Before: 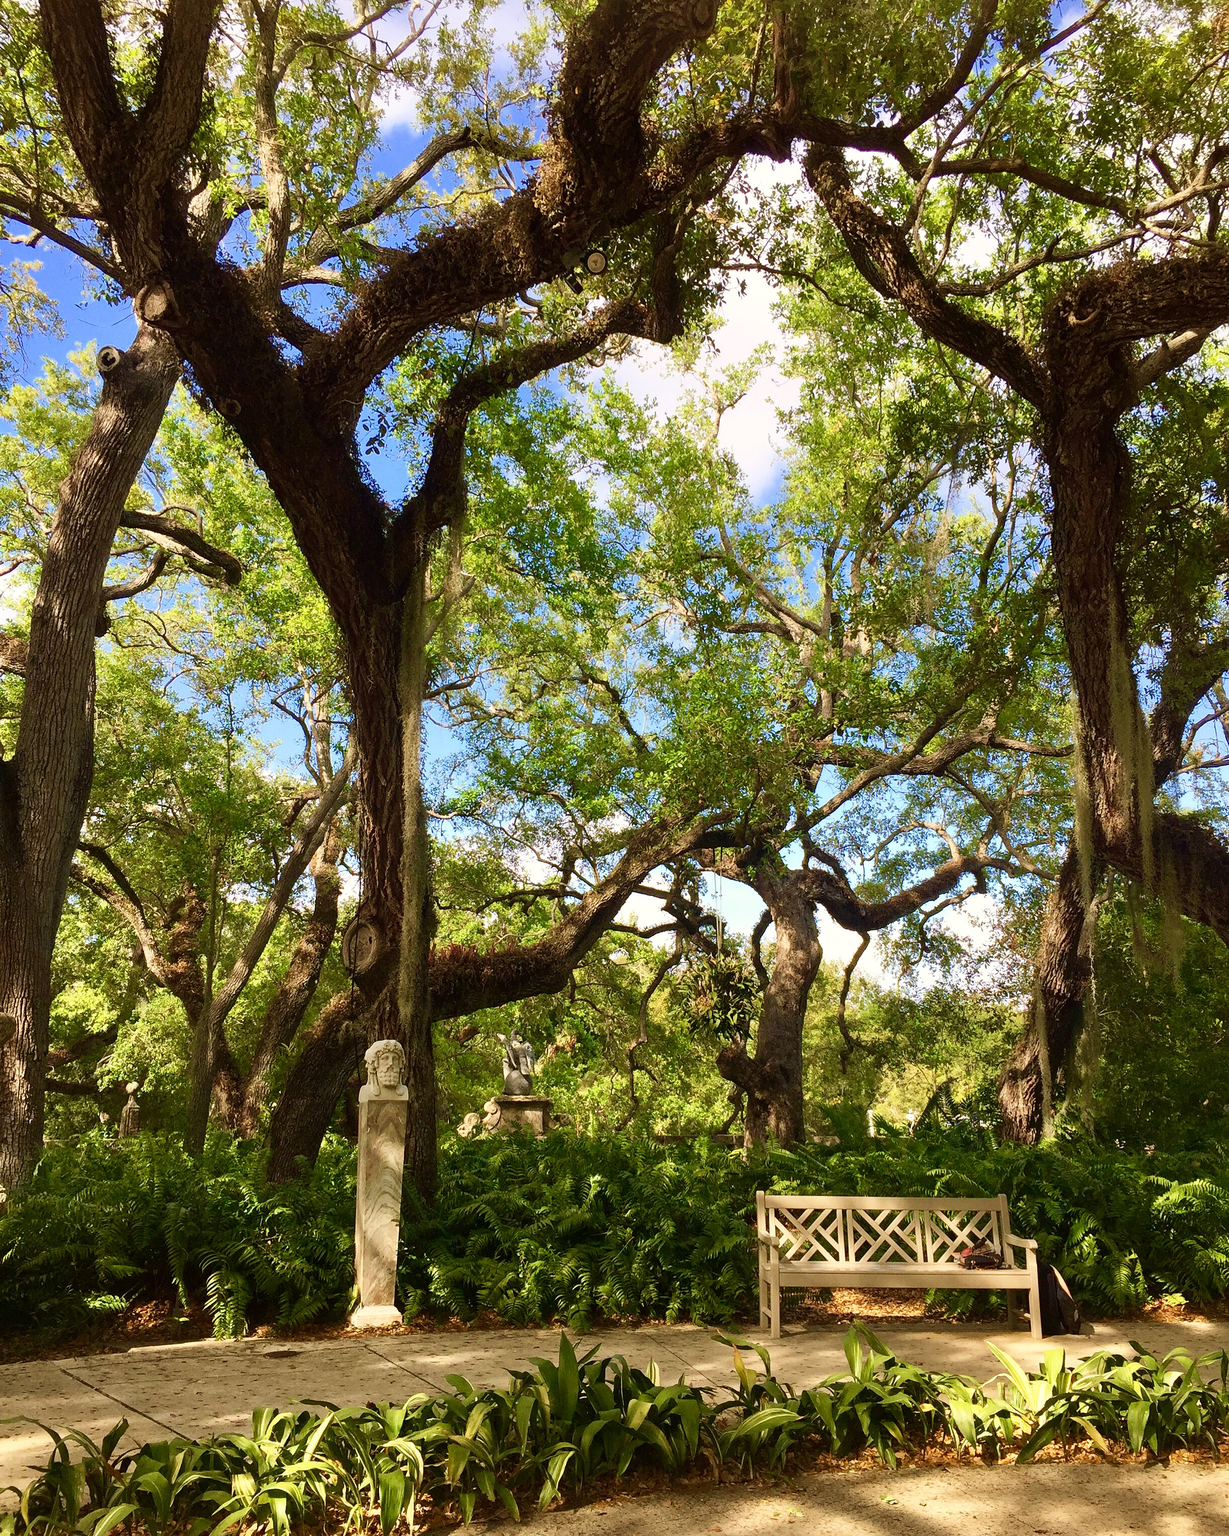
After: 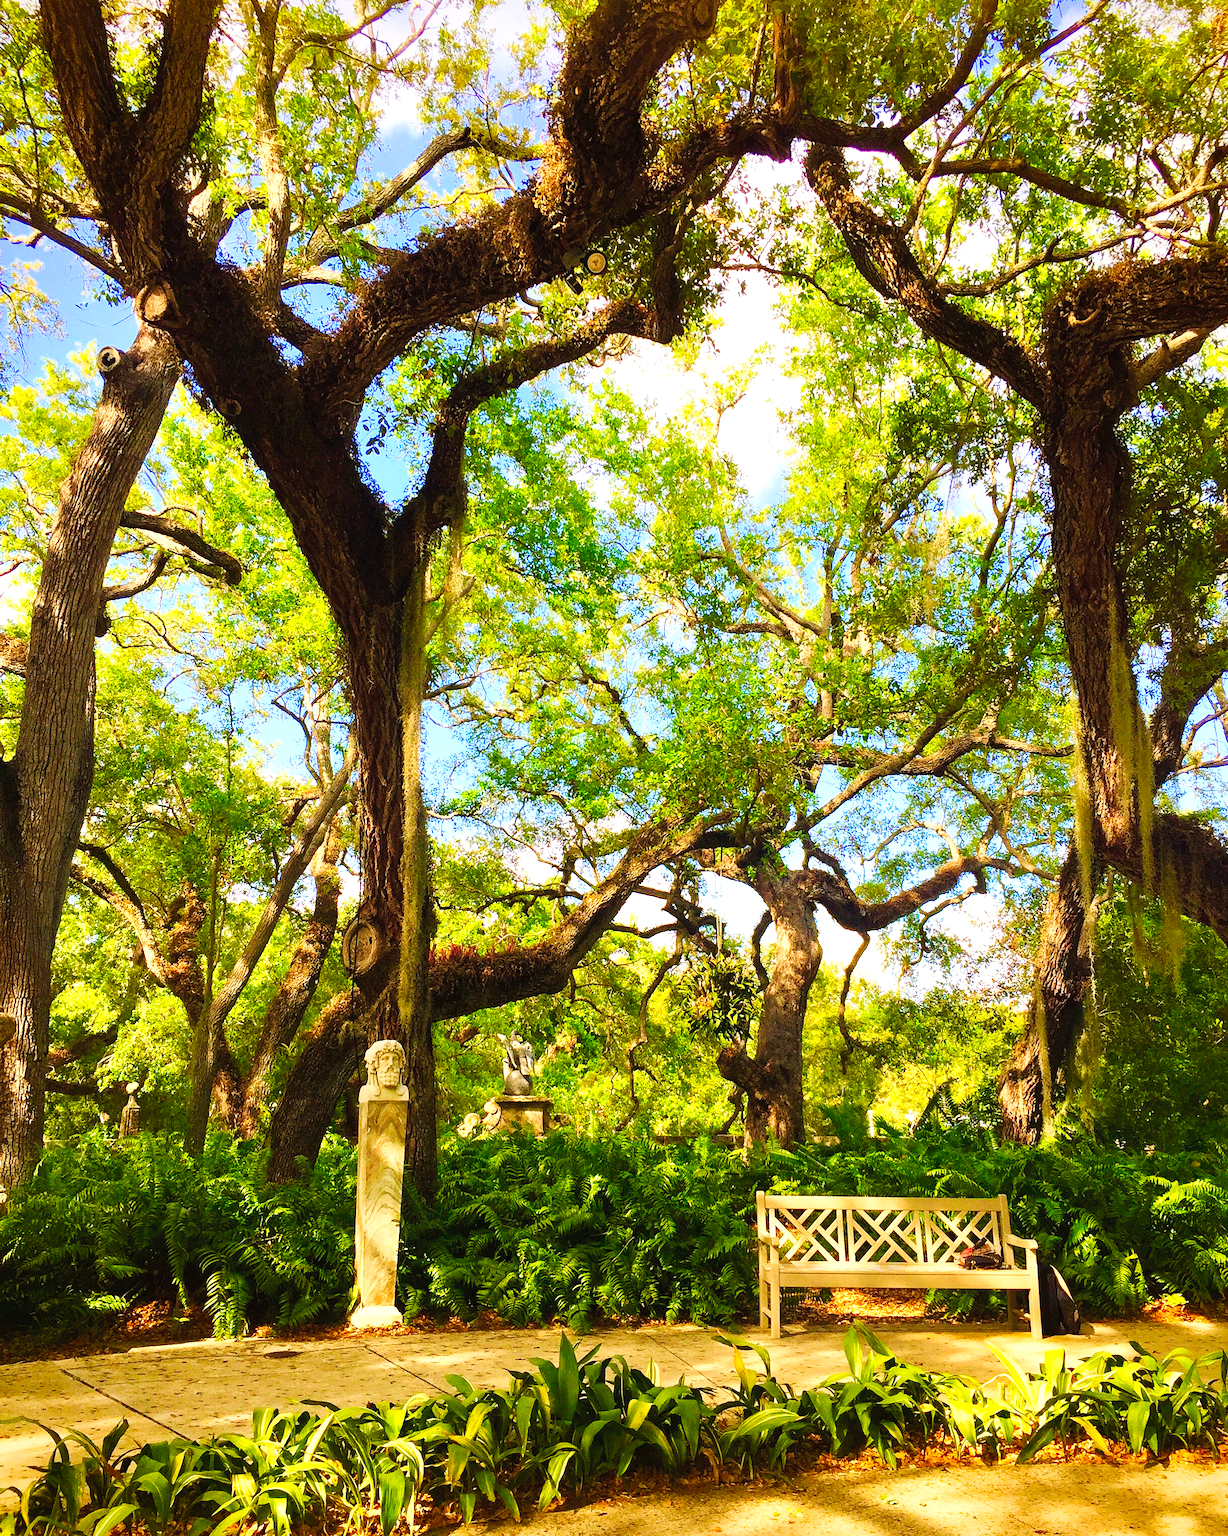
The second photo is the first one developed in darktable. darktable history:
exposure: black level correction 0.001, exposure 0.498 EV, compensate highlight preservation false
contrast brightness saturation: contrast 0.069, brightness 0.179, saturation 0.405
tone curve: curves: ch0 [(0, 0) (0.003, 0.009) (0.011, 0.013) (0.025, 0.019) (0.044, 0.029) (0.069, 0.04) (0.1, 0.053) (0.136, 0.08) (0.177, 0.114) (0.224, 0.151) (0.277, 0.207) (0.335, 0.267) (0.399, 0.35) (0.468, 0.442) (0.543, 0.545) (0.623, 0.656) (0.709, 0.752) (0.801, 0.843) (0.898, 0.932) (1, 1)], preserve colors none
vignetting: brightness -0.228, saturation 0.149, unbound false
